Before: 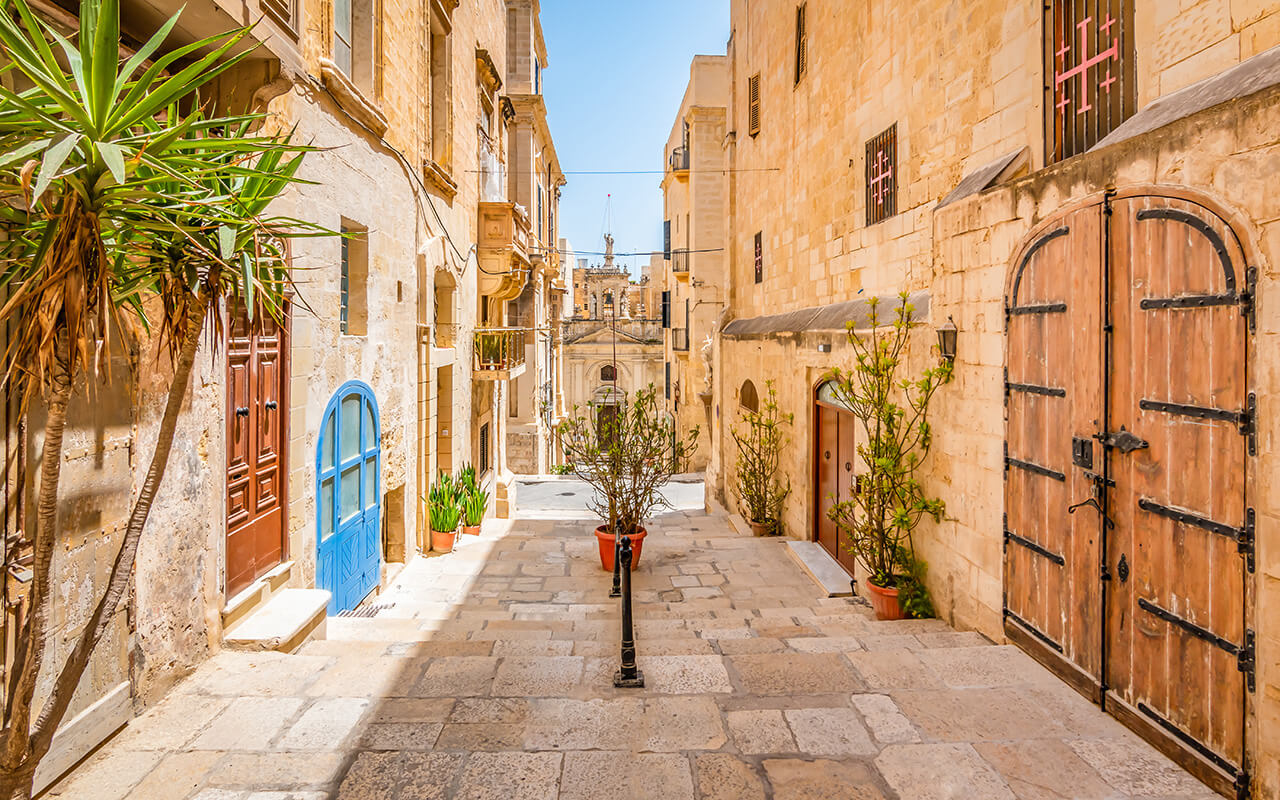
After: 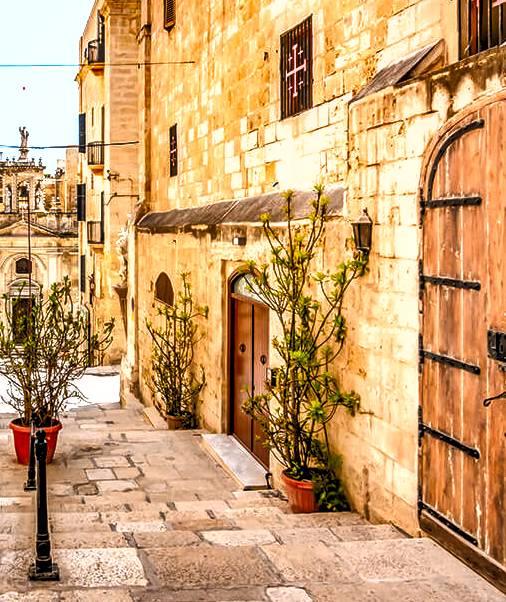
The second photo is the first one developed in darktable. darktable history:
exposure: exposure 0.6 EV, compensate highlight preservation false
local contrast: on, module defaults
rgb levels: levels [[0.034, 0.472, 0.904], [0, 0.5, 1], [0, 0.5, 1]]
shadows and highlights: radius 108.52, shadows 23.73, highlights -59.32, low approximation 0.01, soften with gaussian
crop: left 45.721%, top 13.393%, right 14.118%, bottom 10.01%
